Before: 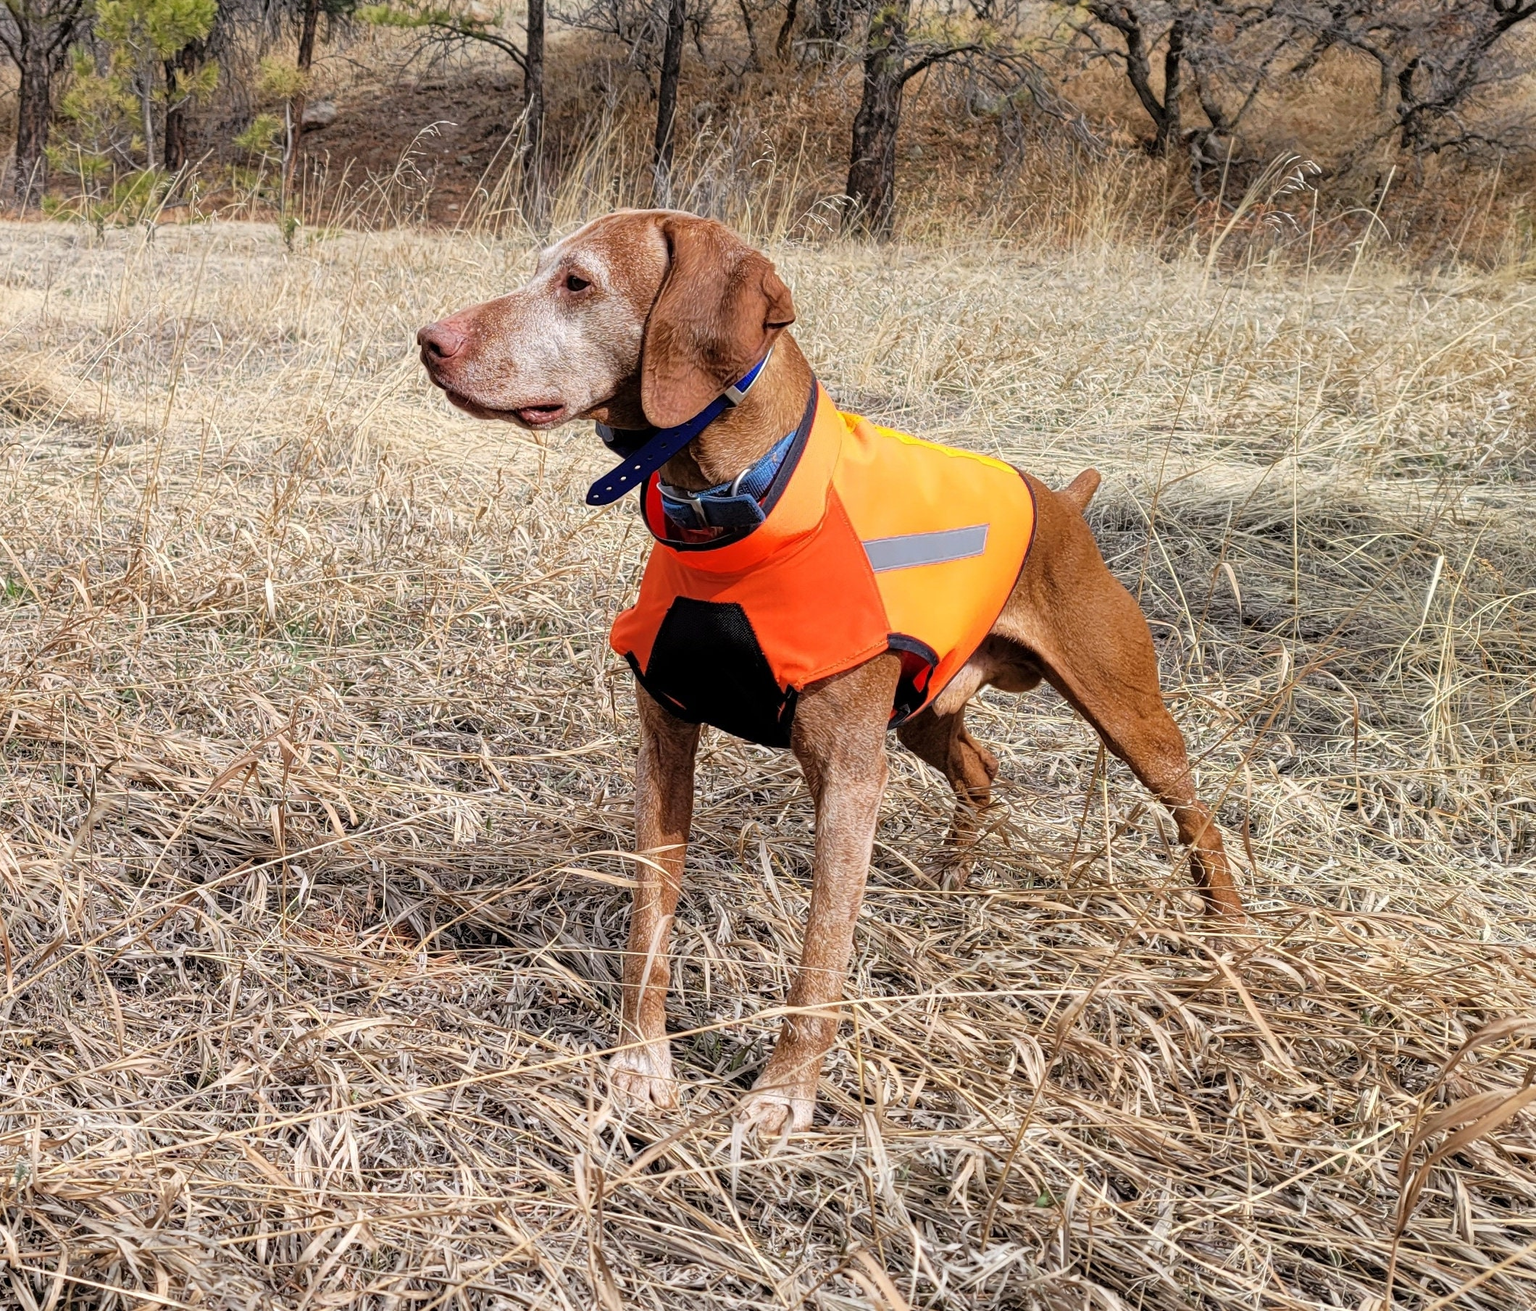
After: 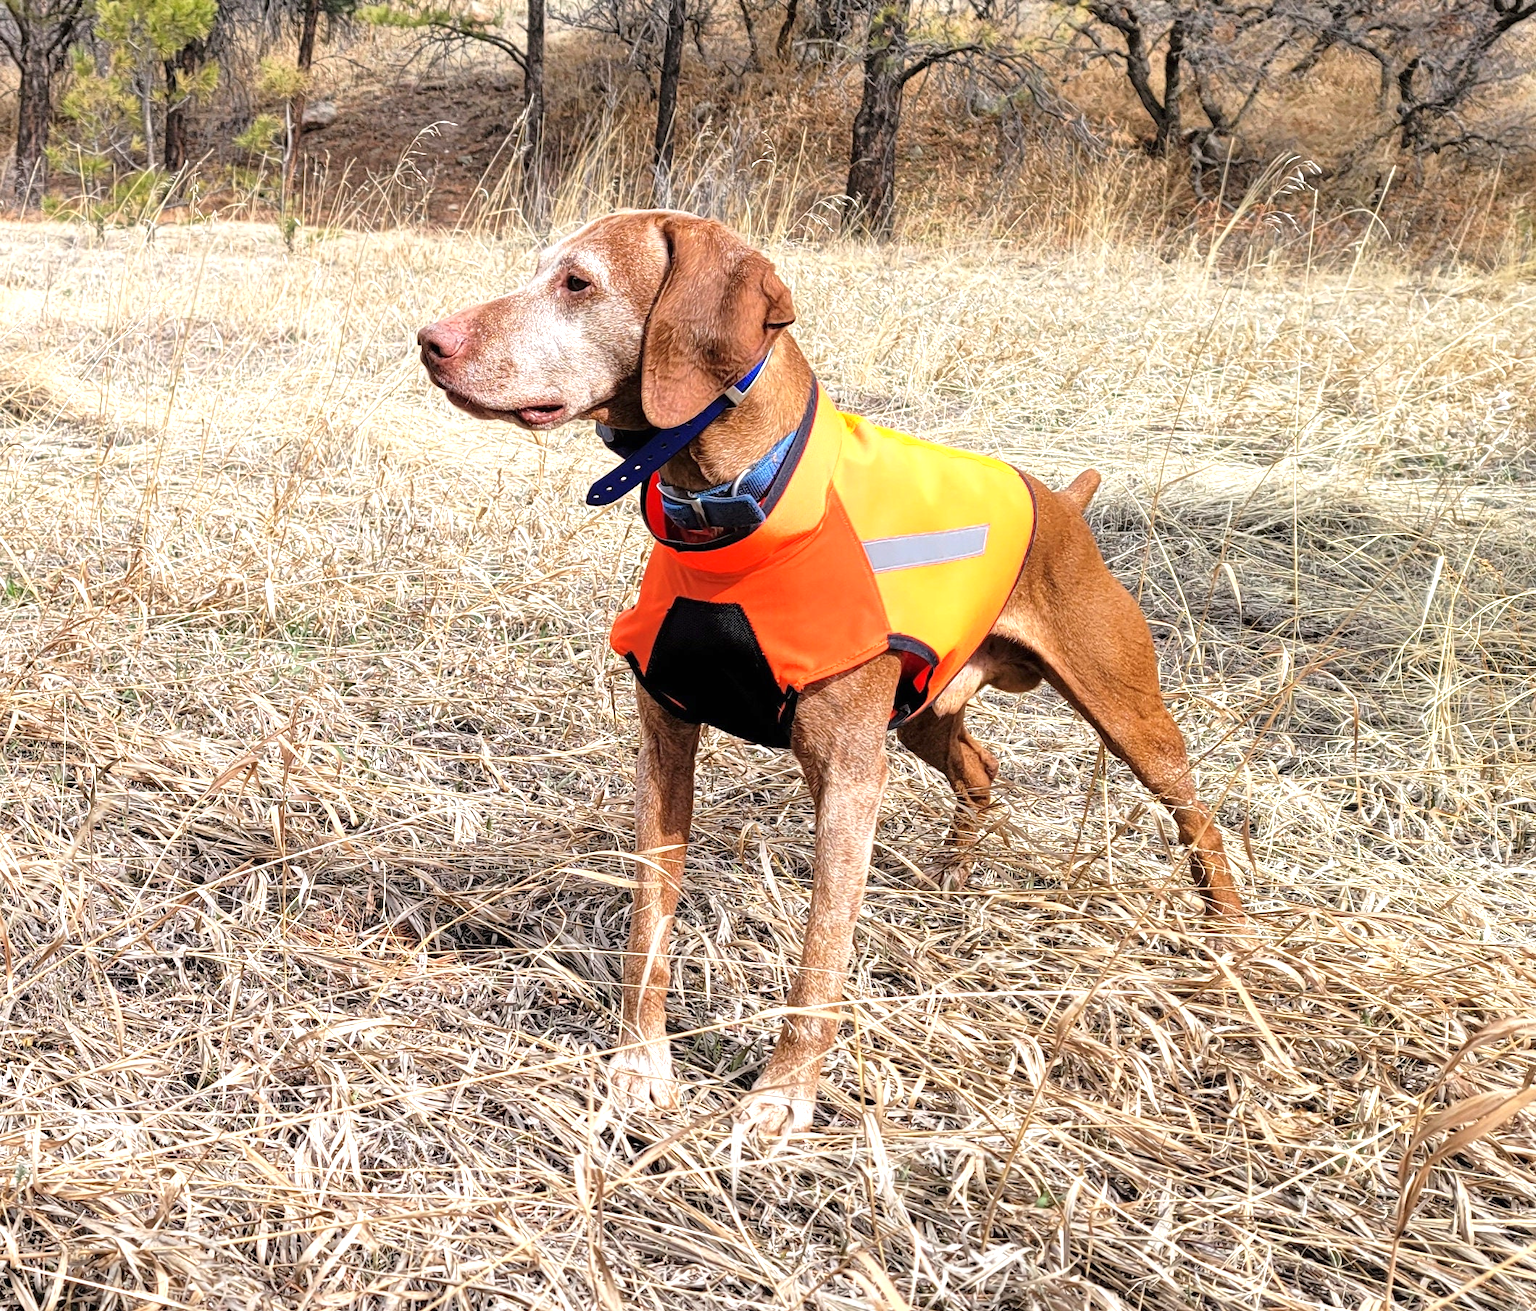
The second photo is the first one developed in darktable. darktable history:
rotate and perspective: automatic cropping off
exposure: black level correction 0, exposure 0.7 EV, compensate exposure bias true, compensate highlight preservation false
